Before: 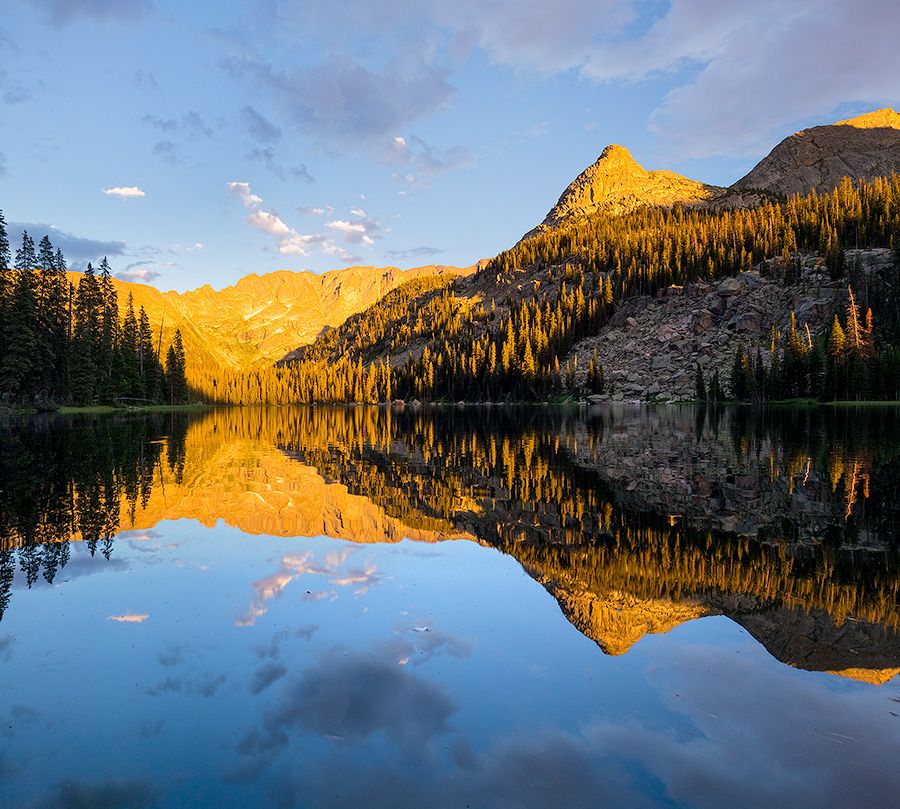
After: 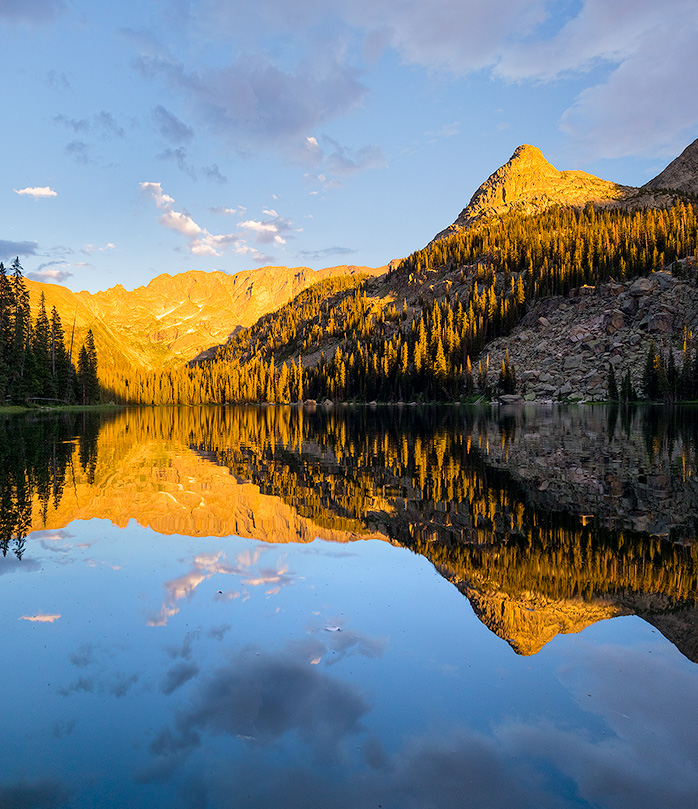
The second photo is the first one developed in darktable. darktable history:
crop: left 9.882%, right 12.558%
